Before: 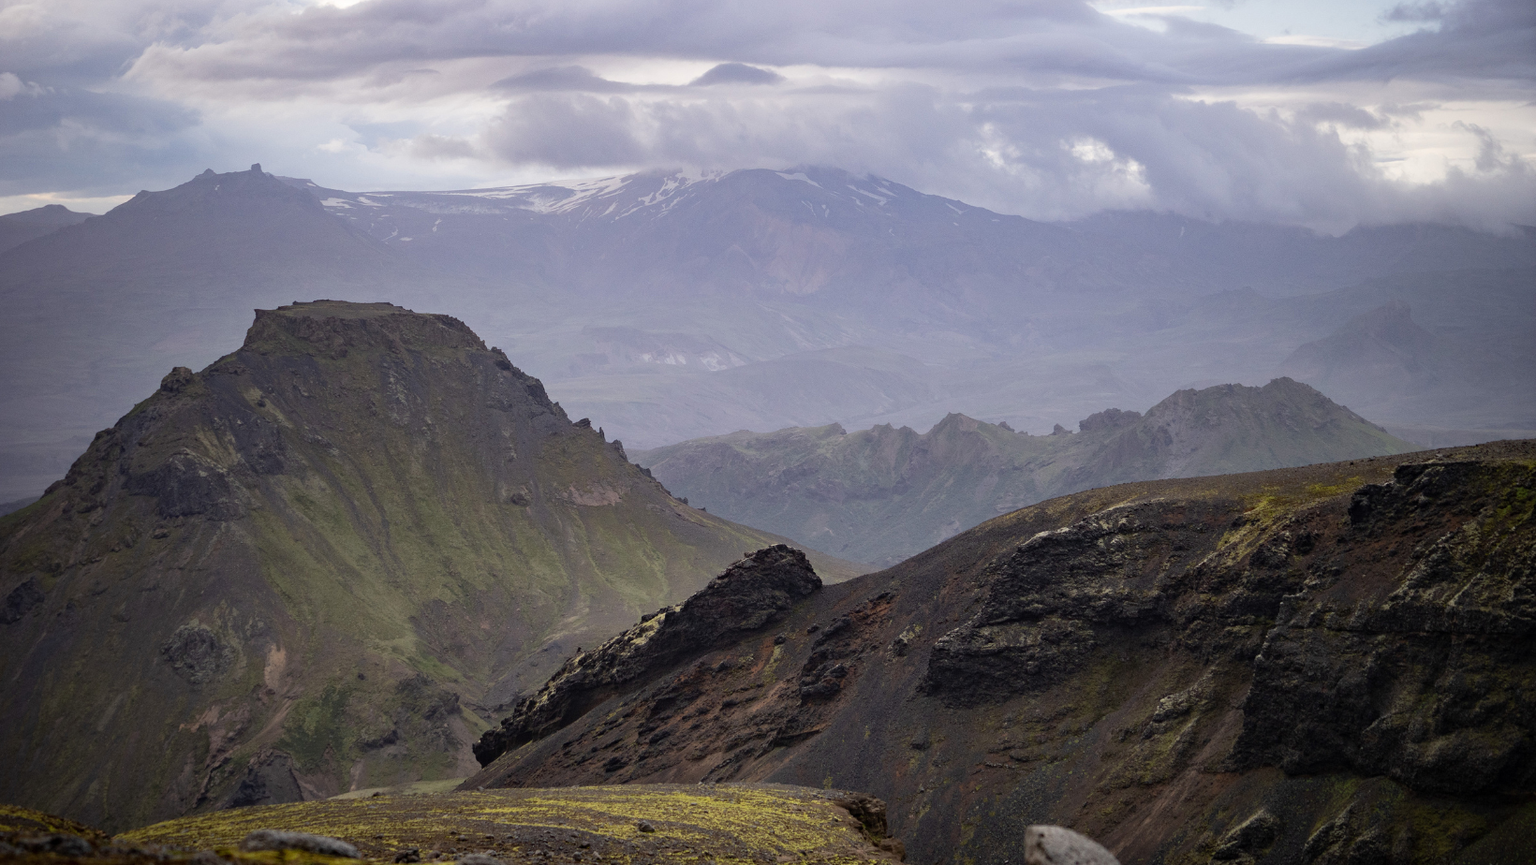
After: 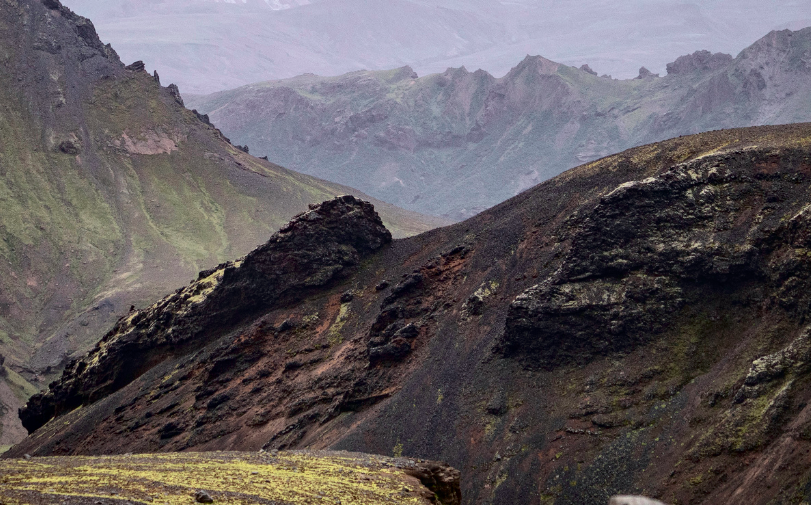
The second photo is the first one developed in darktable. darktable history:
local contrast: on, module defaults
crop: left 29.672%, top 41.786%, right 20.851%, bottom 3.487%
tone curve: curves: ch0 [(0, 0.023) (0.087, 0.065) (0.184, 0.168) (0.45, 0.54) (0.57, 0.683) (0.722, 0.825) (0.877, 0.948) (1, 1)]; ch1 [(0, 0) (0.388, 0.369) (0.44, 0.44) (0.489, 0.481) (0.534, 0.551) (0.657, 0.659) (1, 1)]; ch2 [(0, 0) (0.353, 0.317) (0.408, 0.427) (0.472, 0.46) (0.5, 0.496) (0.537, 0.539) (0.576, 0.592) (0.625, 0.631) (1, 1)], color space Lab, independent channels, preserve colors none
color balance: contrast fulcrum 17.78%
